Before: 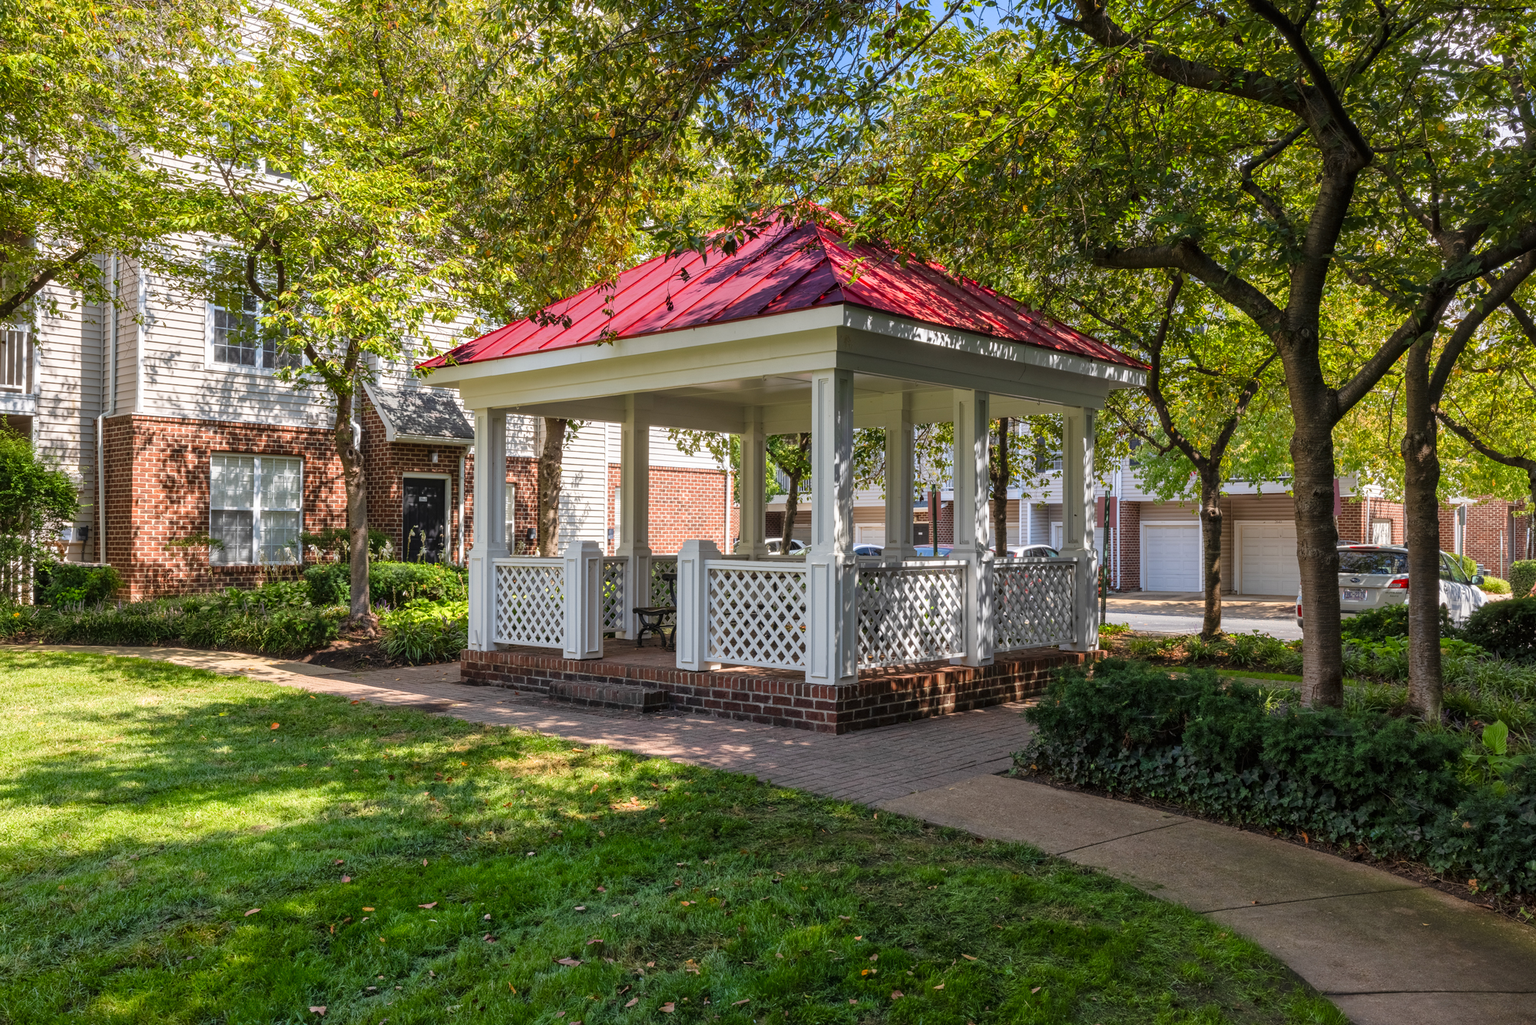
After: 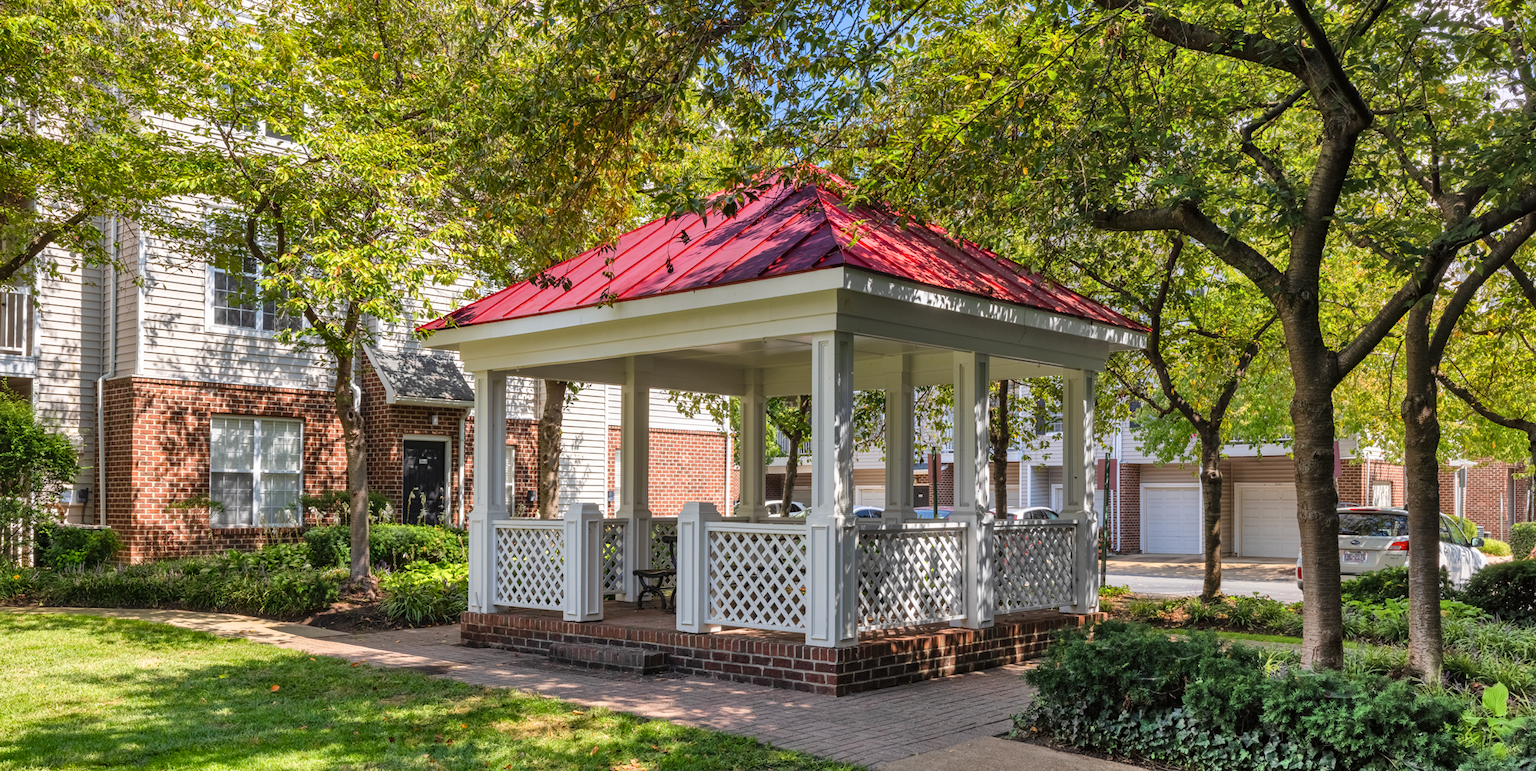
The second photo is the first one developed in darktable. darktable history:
crop: top 3.704%, bottom 20.982%
shadows and highlights: shadows 76.53, highlights -60.99, soften with gaussian
